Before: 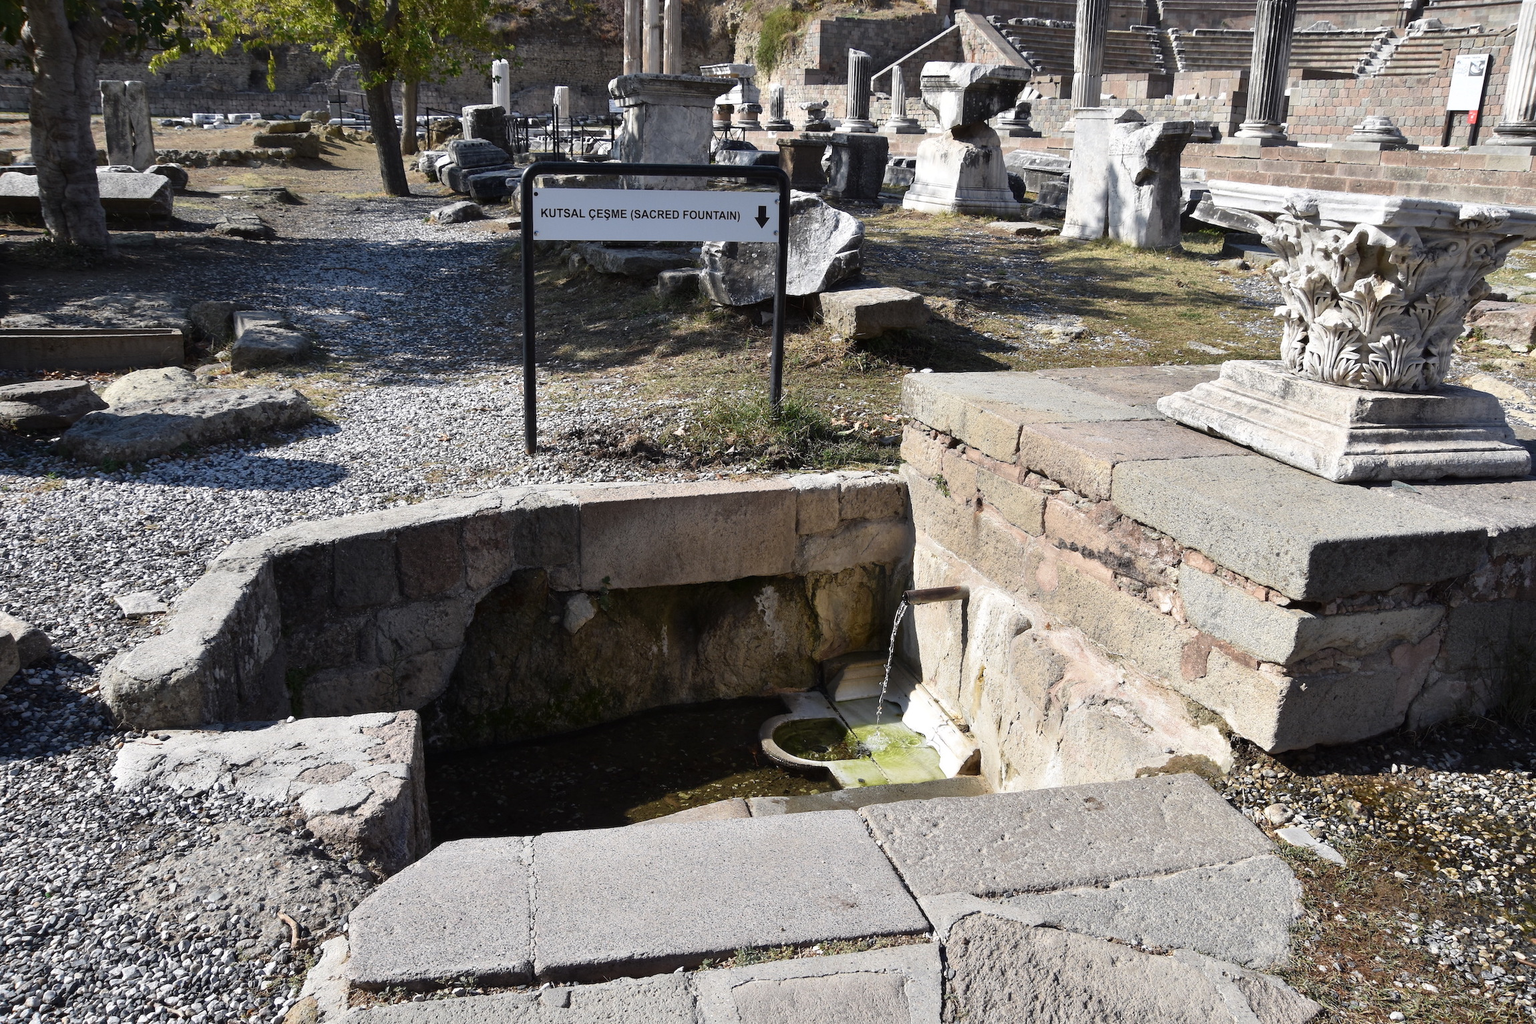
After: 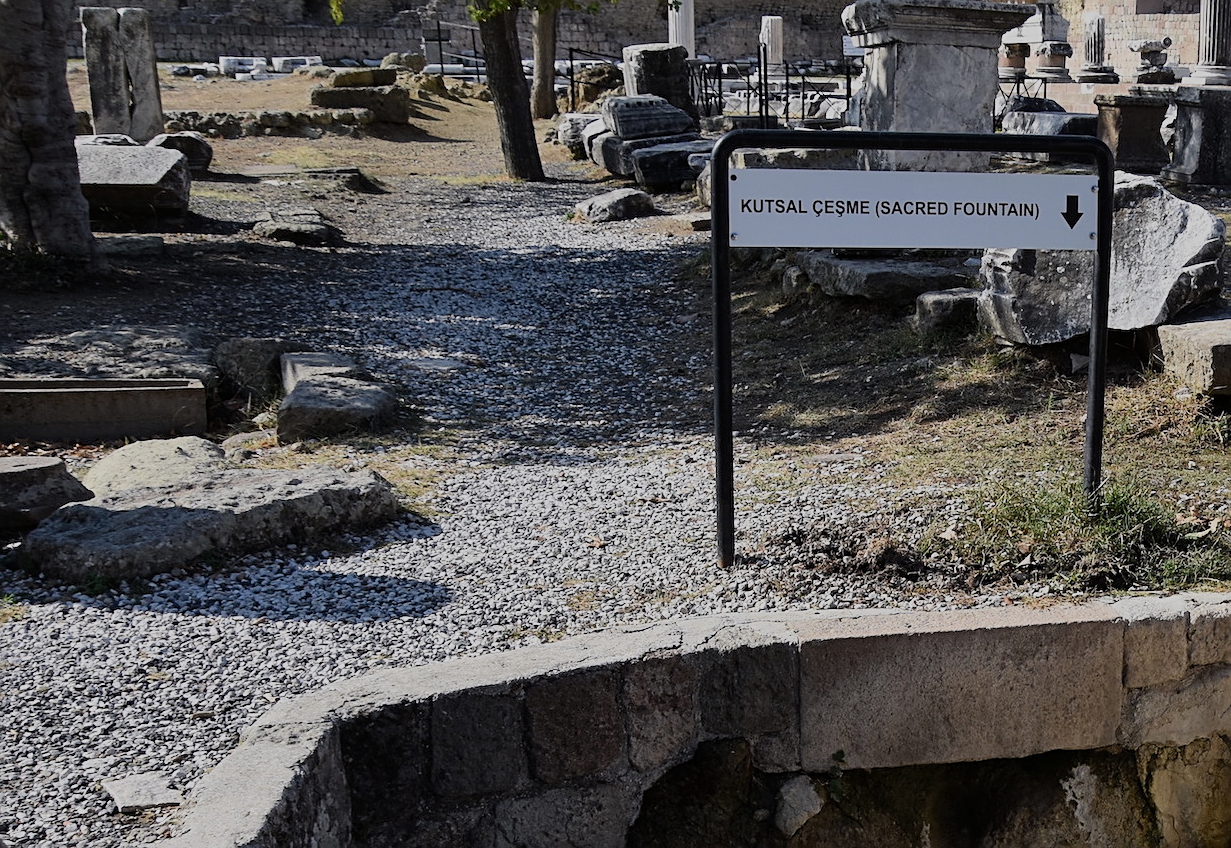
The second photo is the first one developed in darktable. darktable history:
sharpen: on, module defaults
filmic rgb: black relative exposure -7.45 EV, white relative exposure 4.83 EV, hardness 3.4, preserve chrominance max RGB, color science v6 (2022), contrast in shadows safe, contrast in highlights safe
crop and rotate: left 3.02%, top 7.407%, right 43.45%, bottom 37.307%
color correction: highlights b* 0.01
